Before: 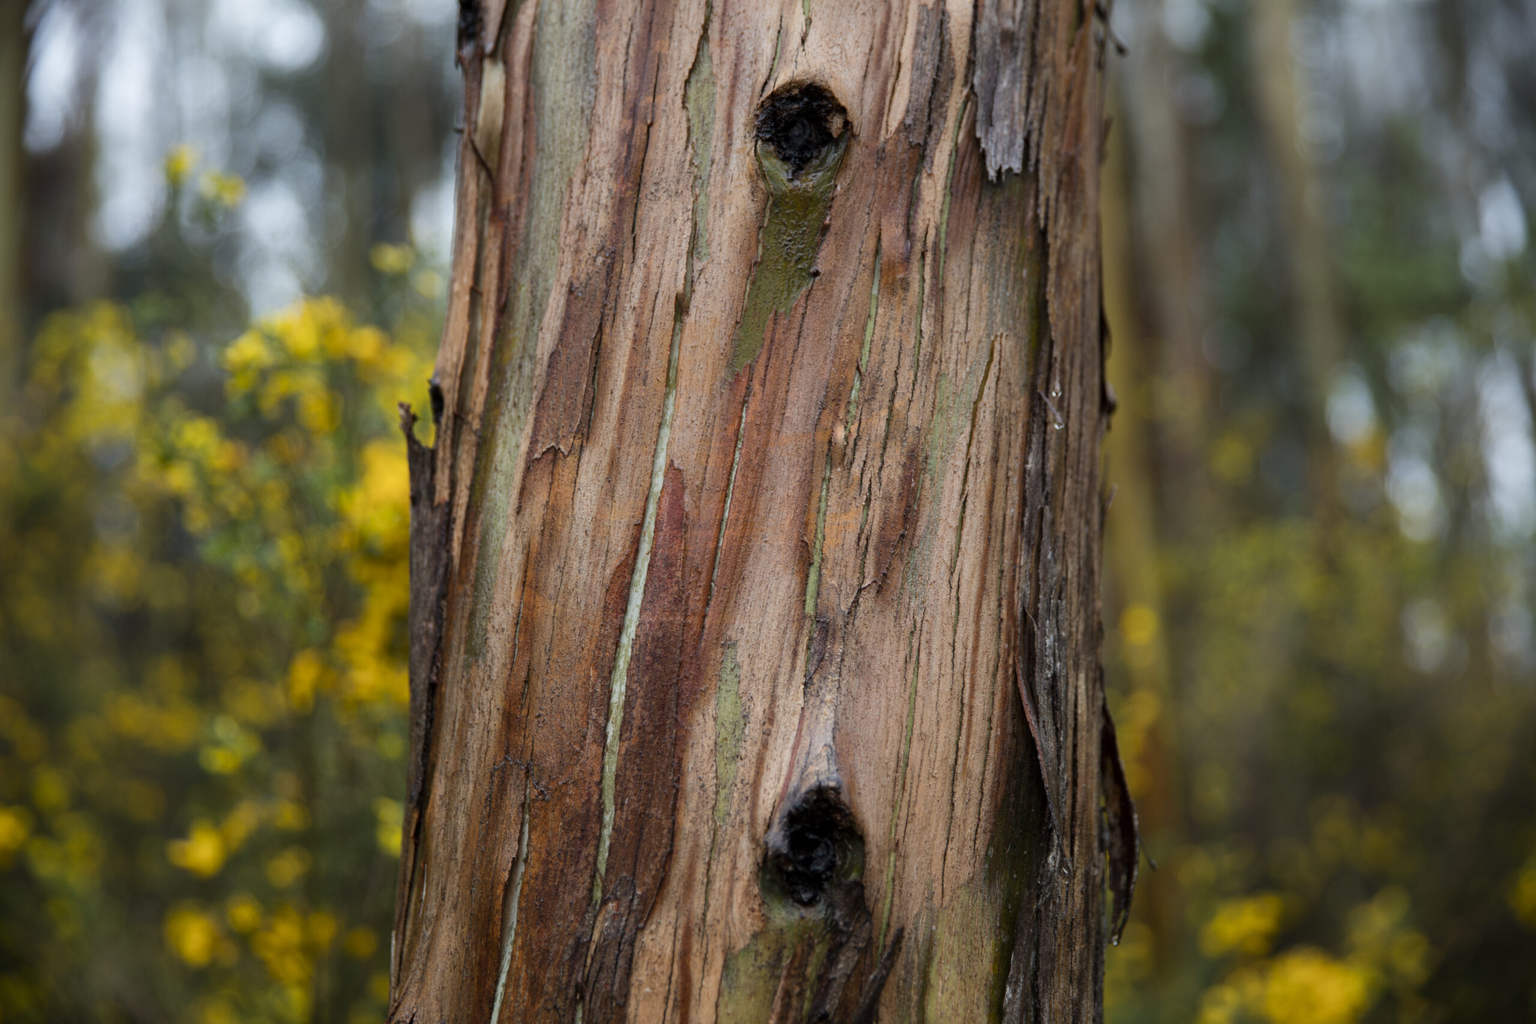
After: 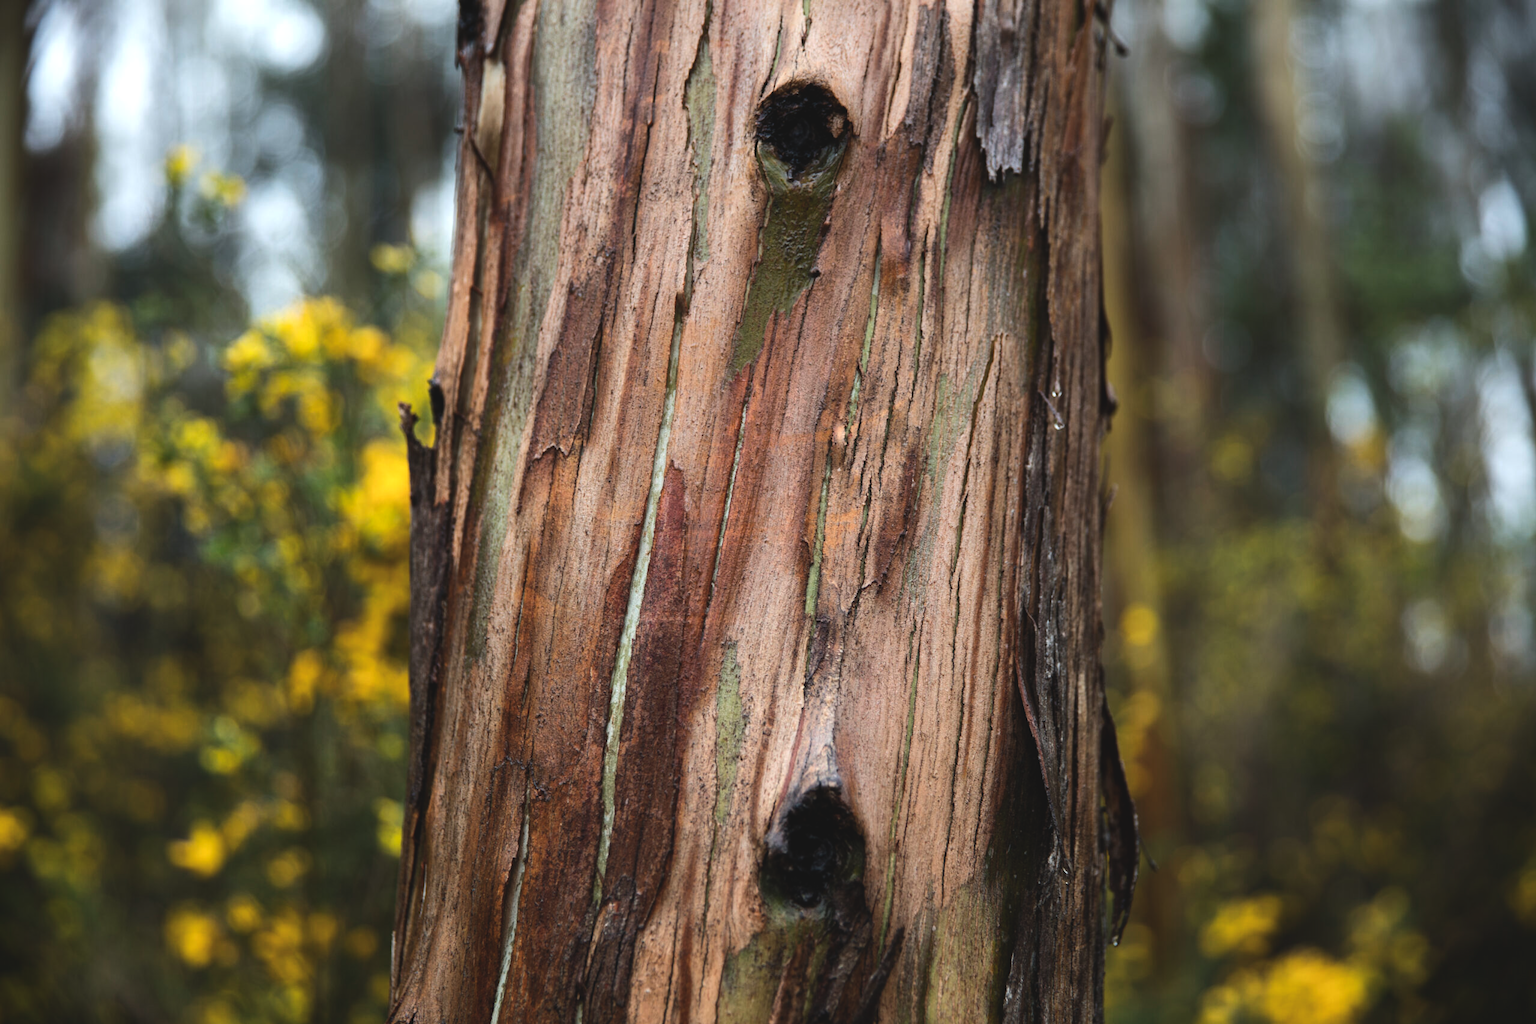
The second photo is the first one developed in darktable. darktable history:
tone equalizer: -8 EV -0.75 EV, -7 EV -0.7 EV, -6 EV -0.6 EV, -5 EV -0.4 EV, -3 EV 0.4 EV, -2 EV 0.6 EV, -1 EV 0.7 EV, +0 EV 0.75 EV, edges refinement/feathering 500, mask exposure compensation -1.57 EV, preserve details no
exposure: black level correction -0.014, exposure -0.193 EV, compensate highlight preservation false
